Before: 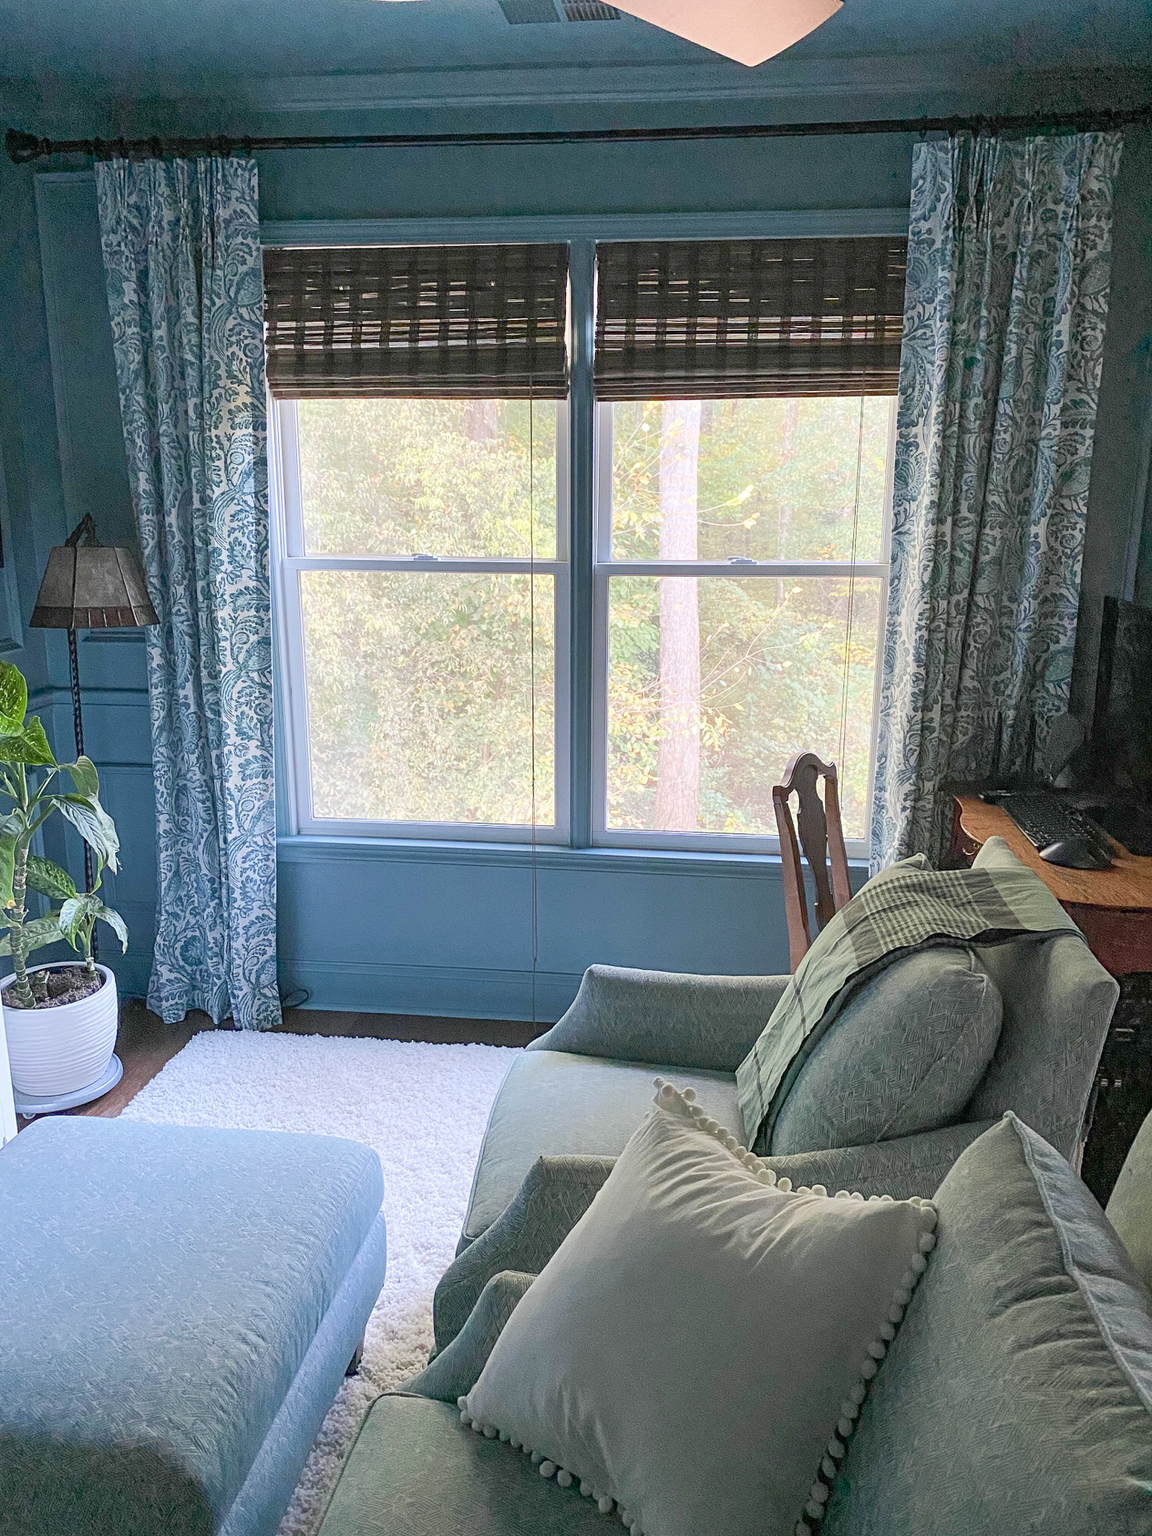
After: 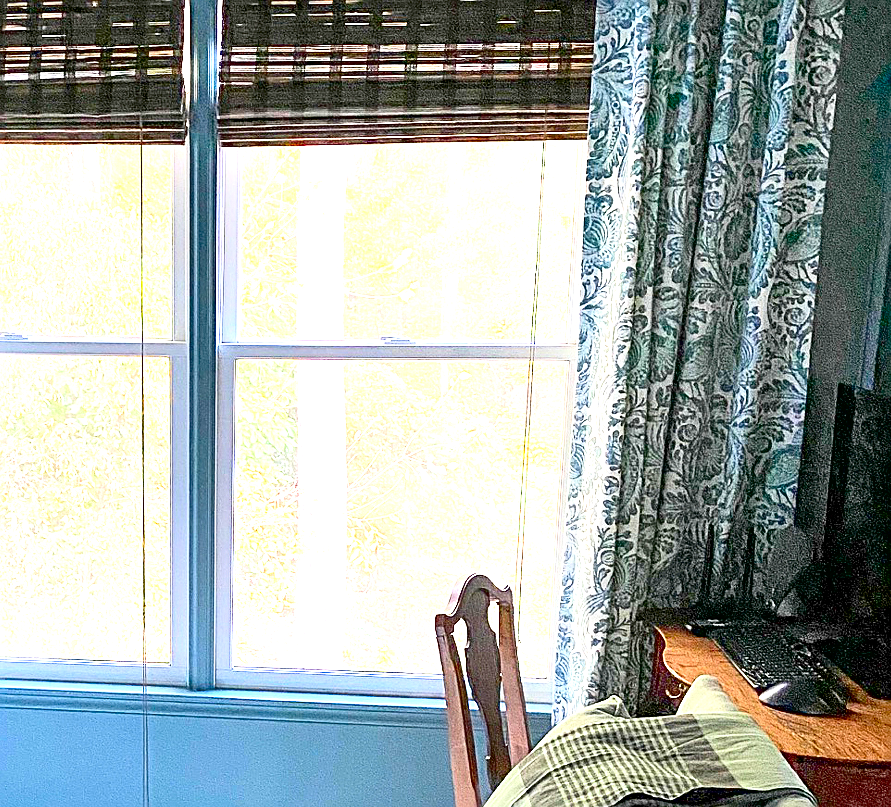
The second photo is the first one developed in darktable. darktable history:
exposure: black level correction 0.011, exposure 1.088 EV, compensate exposure bias true, compensate highlight preservation false
sharpen: on, module defaults
contrast brightness saturation: contrast 0.18, saturation 0.3
crop: left 36.005%, top 18.293%, right 0.31%, bottom 38.444%
